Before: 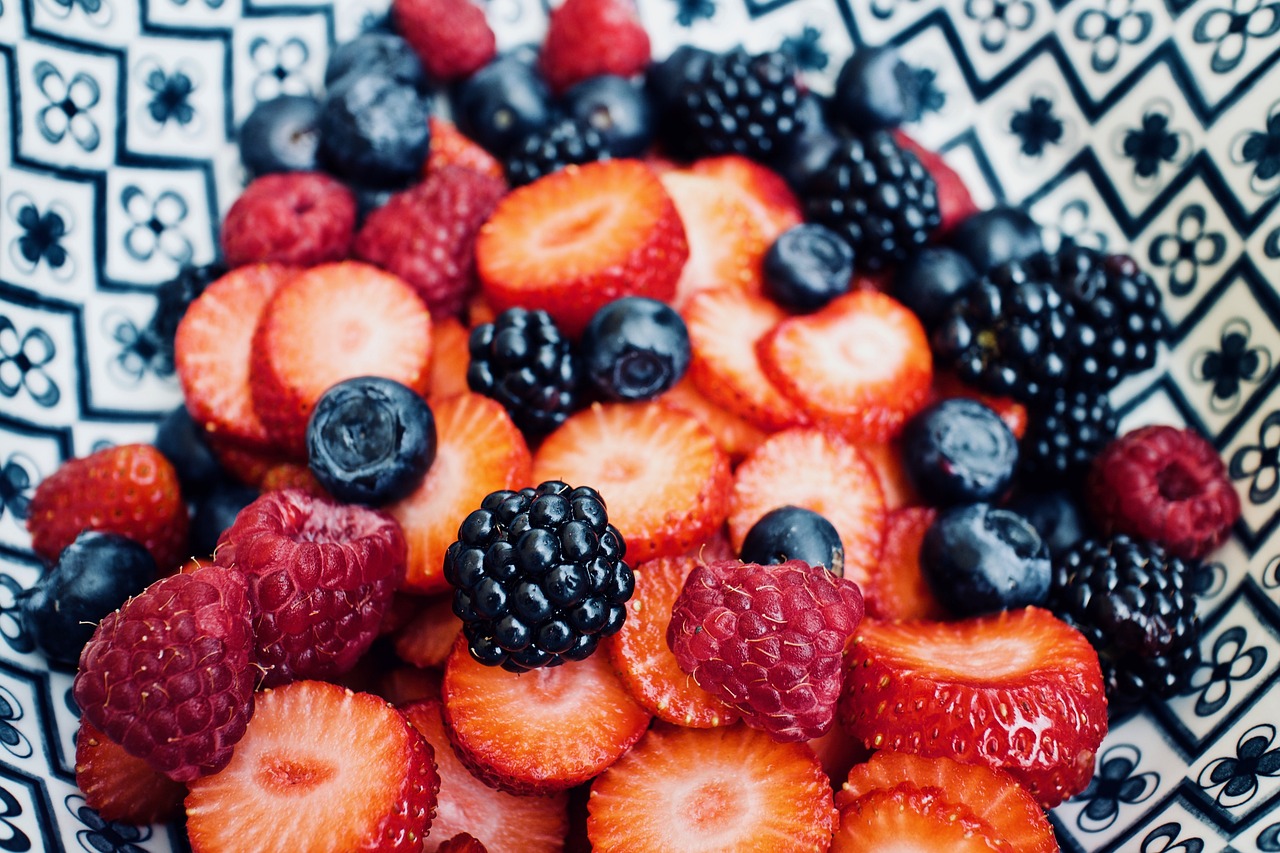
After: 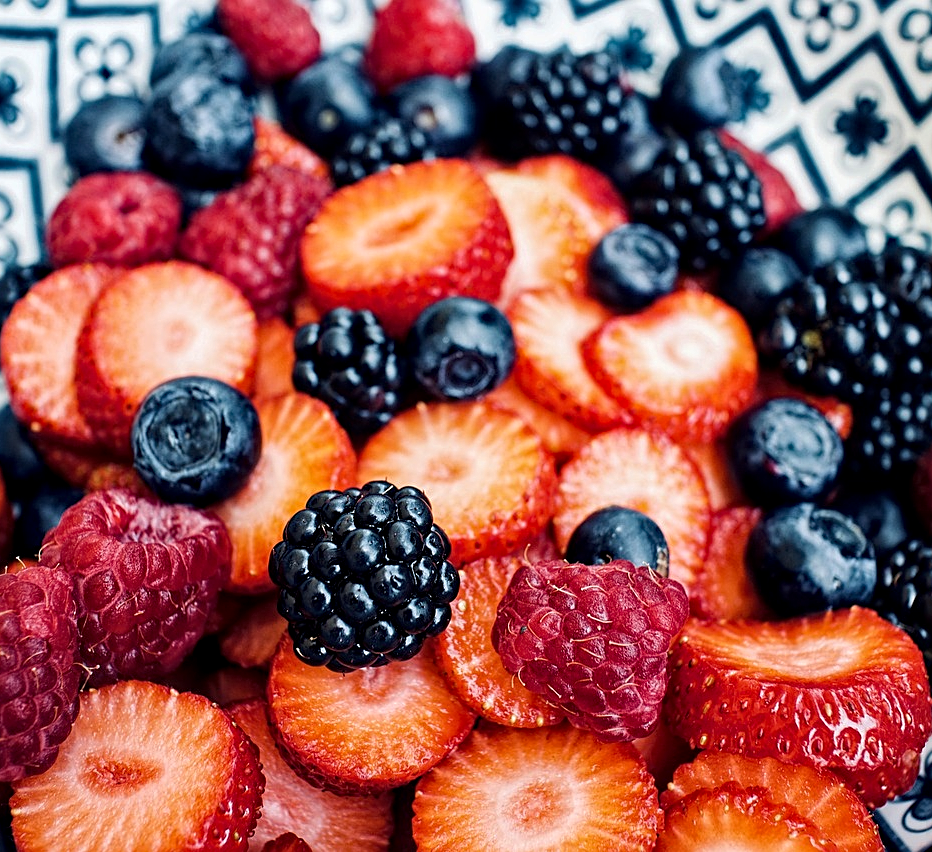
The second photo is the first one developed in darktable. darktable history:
local contrast: highlights 98%, shadows 89%, detail 160%, midtone range 0.2
haze removal: compatibility mode true, adaptive false
crop: left 13.711%, right 13.426%
sharpen: radius 2.184, amount 0.385, threshold 0.22
